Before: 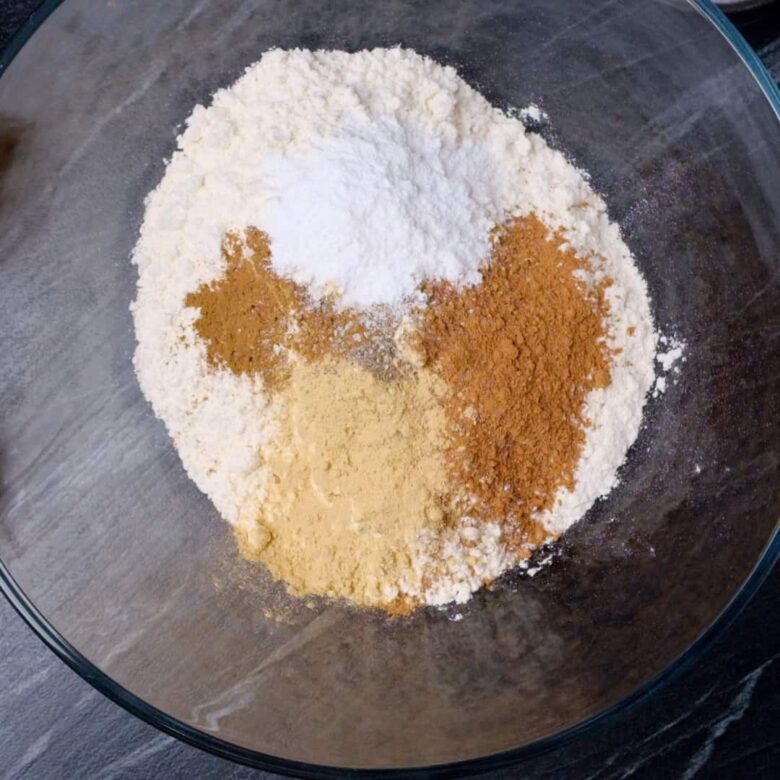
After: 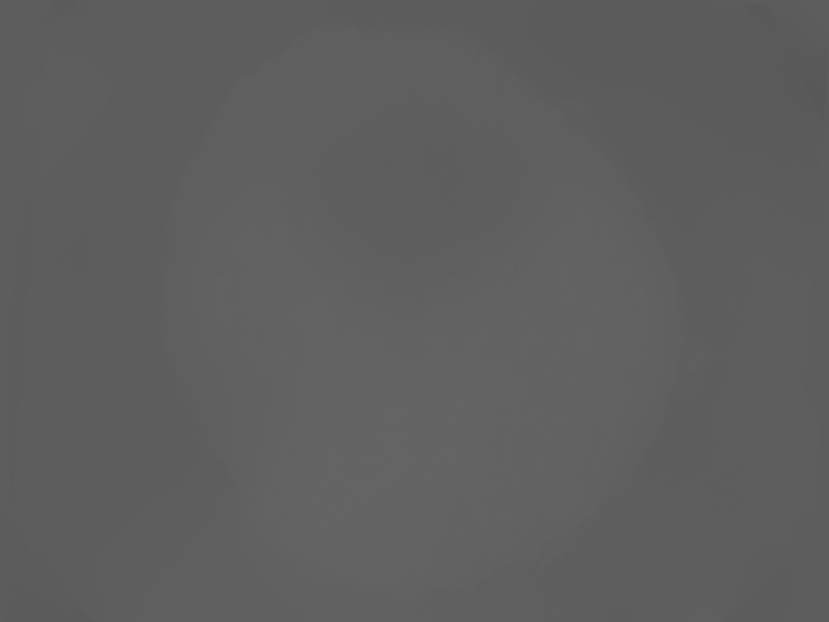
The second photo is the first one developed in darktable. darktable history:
shadows and highlights: shadows 60, highlights -60
rotate and perspective: rotation 4.1°, automatic cropping off
crop: left 0.387%, top 5.469%, bottom 19.809%
color balance rgb: perceptual saturation grading › global saturation 20%, perceptual saturation grading › highlights -25%, perceptual saturation grading › shadows 50.52%, global vibrance 40.24%
contrast brightness saturation: contrast -0.99, brightness -0.17, saturation 0.75
base curve: preserve colors none
monochrome: a 30.25, b 92.03
local contrast: on, module defaults
